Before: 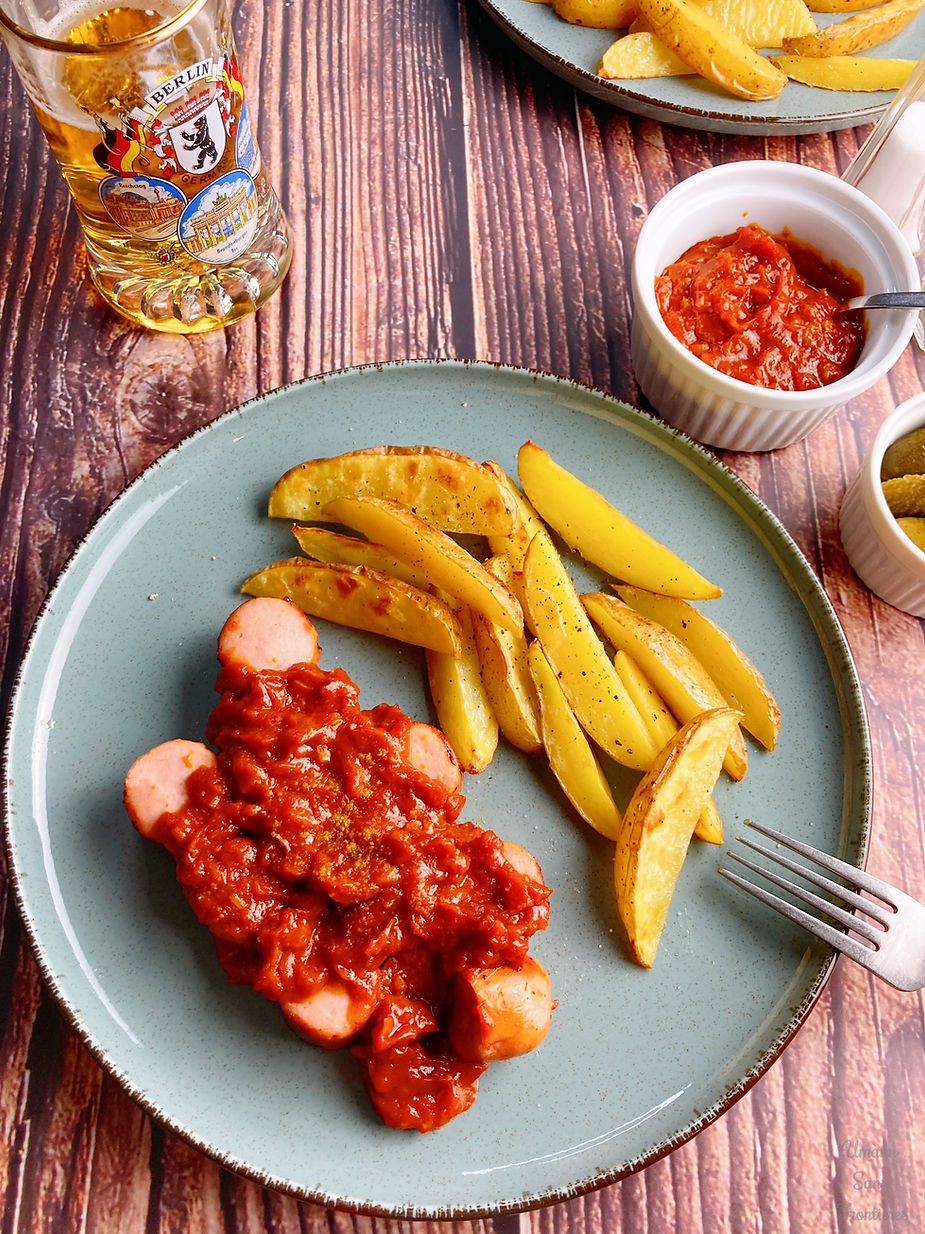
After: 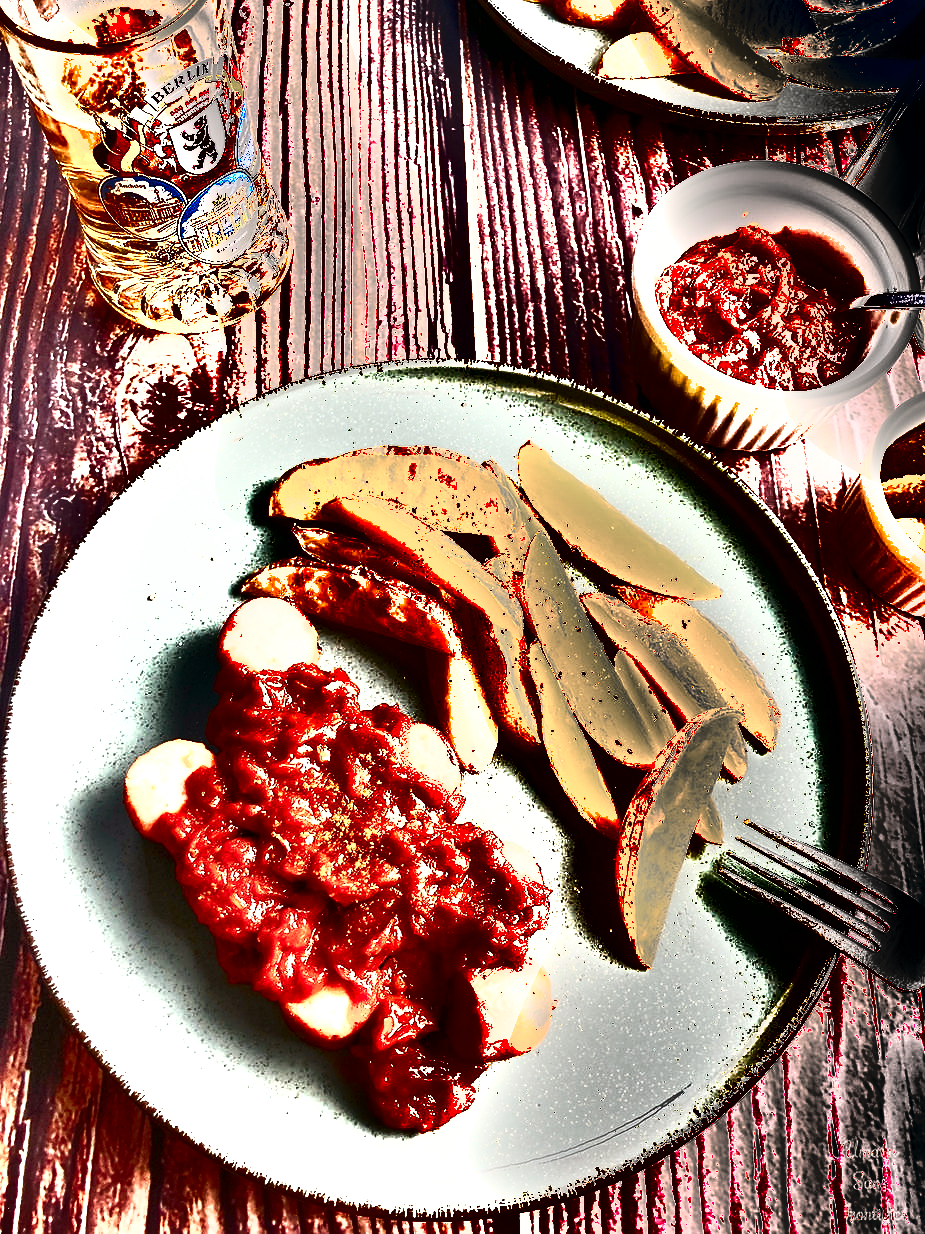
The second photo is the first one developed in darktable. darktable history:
shadows and highlights: shadows 24.36, highlights -79.91, soften with gaussian
sharpen: radius 1.248, amount 0.294, threshold 0.218
exposure: black level correction 0, exposure 1.373 EV, compensate highlight preservation false
color balance rgb: highlights gain › chroma 2.989%, highlights gain › hue 75.48°, perceptual saturation grading › global saturation 0.463%, perceptual saturation grading › highlights -30.516%, perceptual saturation grading › shadows 20.127%, perceptual brilliance grading › global brilliance 15.074%, perceptual brilliance grading › shadows -35.633%
local contrast: mode bilateral grid, contrast 21, coarseness 49, detail 120%, midtone range 0.2
